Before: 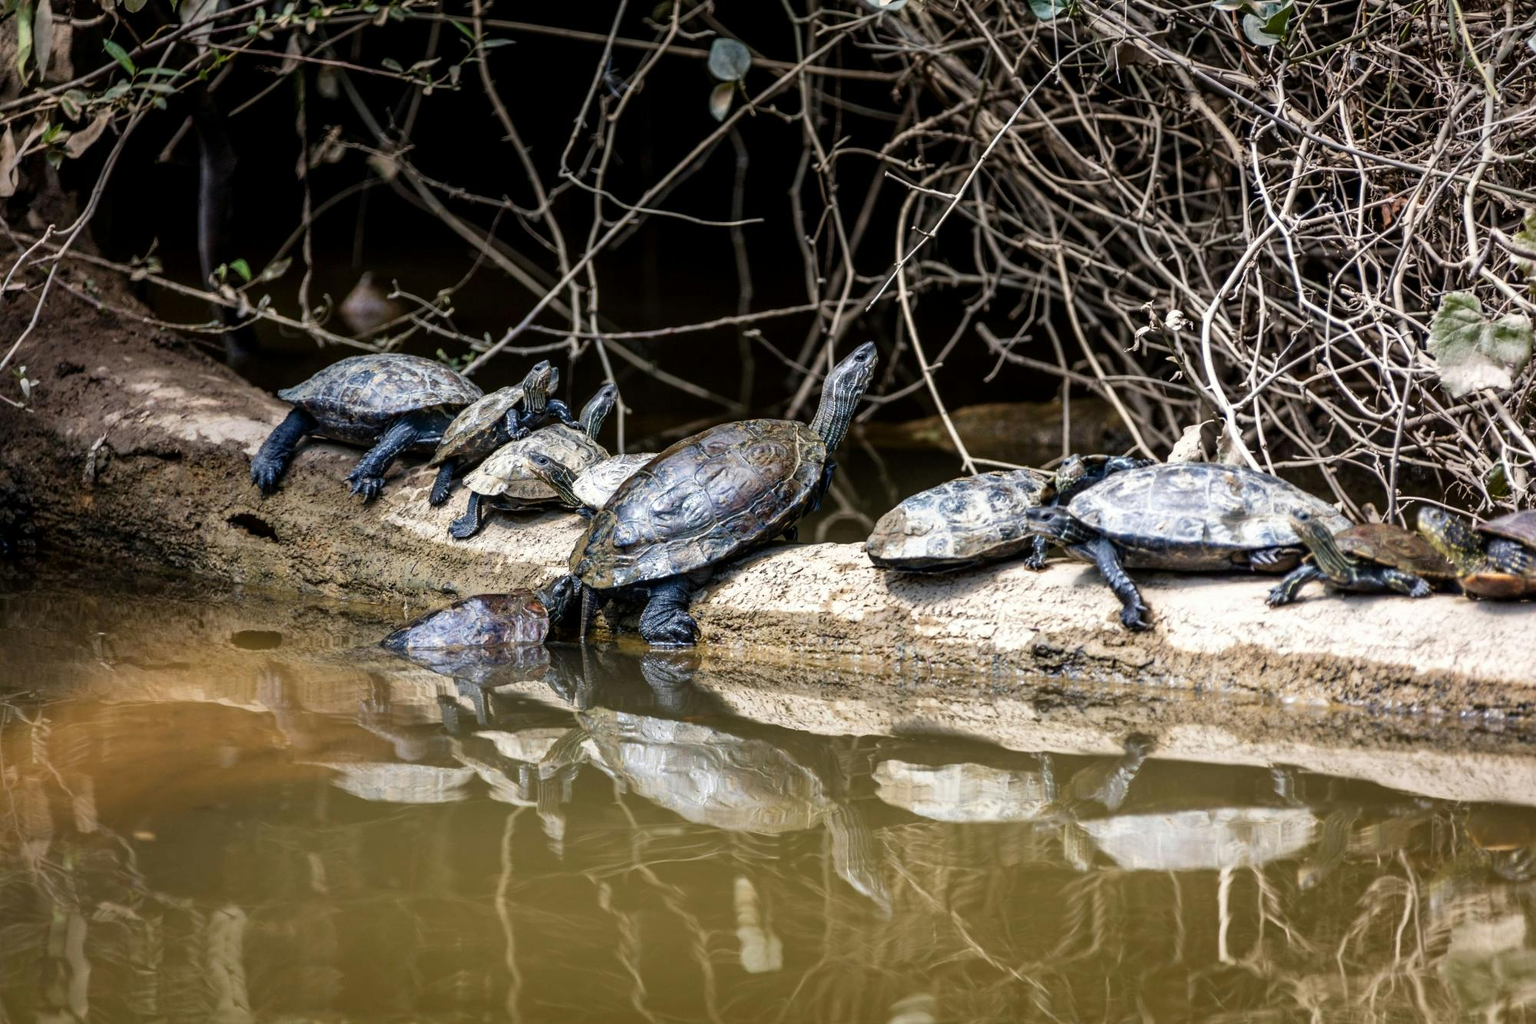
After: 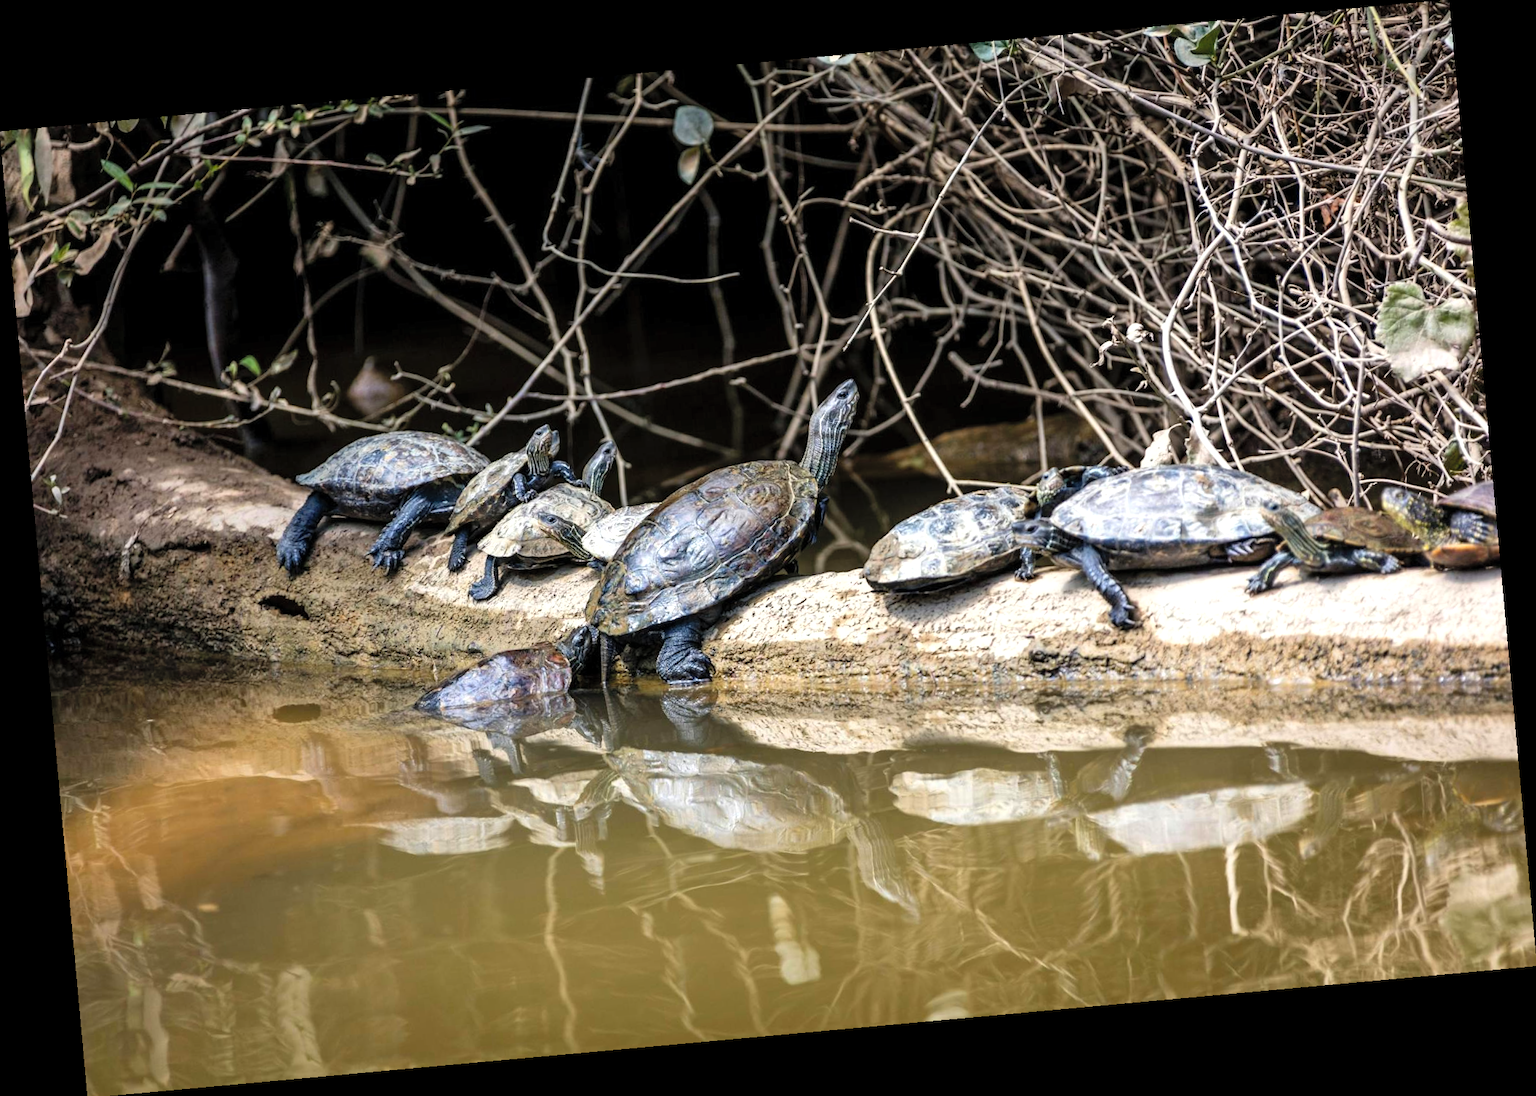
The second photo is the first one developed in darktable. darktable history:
color balance: contrast 8.5%, output saturation 105%
contrast brightness saturation: brightness 0.15
rotate and perspective: rotation -5.2°, automatic cropping off
